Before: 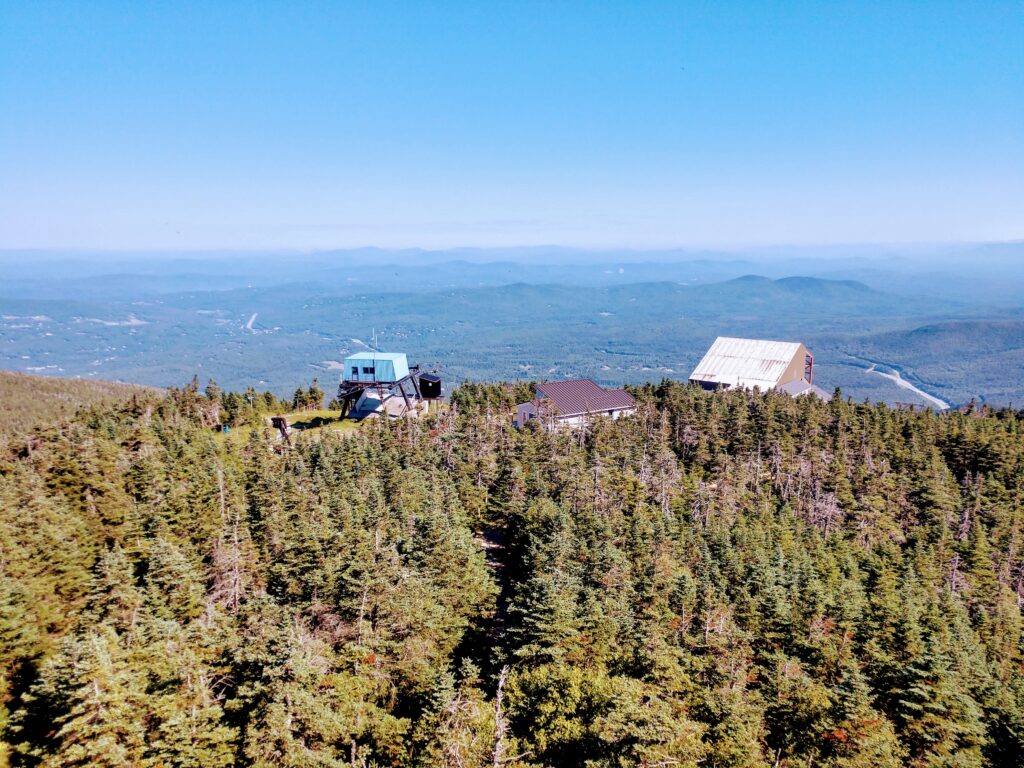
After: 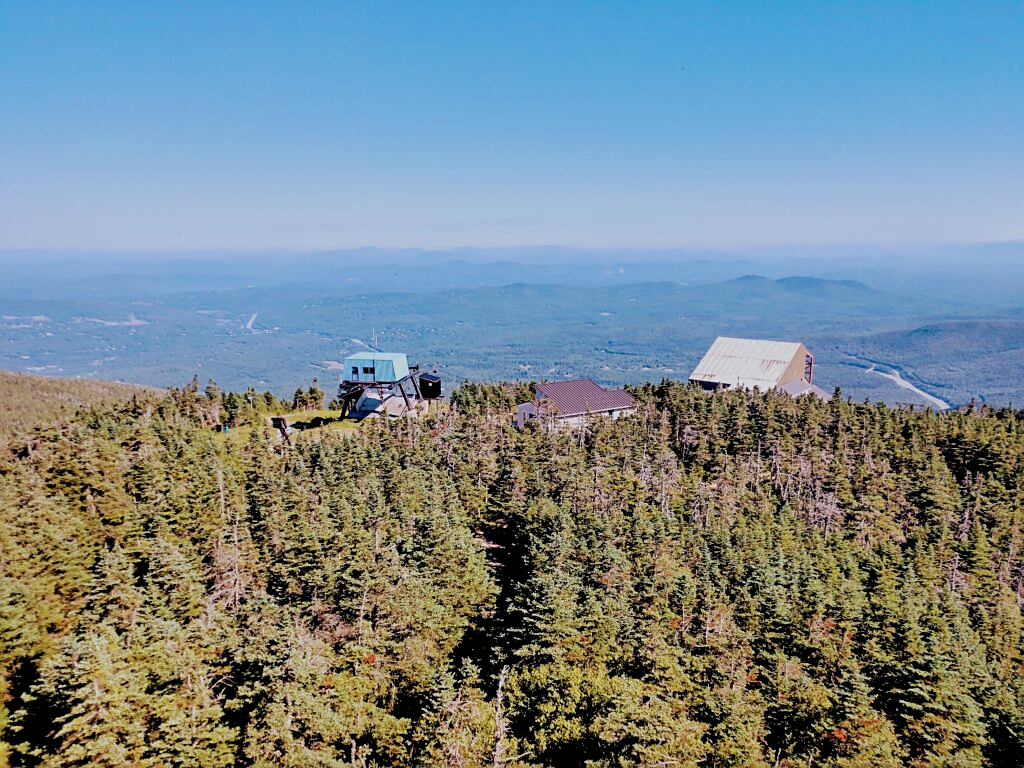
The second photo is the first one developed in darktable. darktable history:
sharpen: on, module defaults
filmic rgb: black relative exposure -7.65 EV, white relative exposure 4.56 EV, hardness 3.61, color science v6 (2022)
